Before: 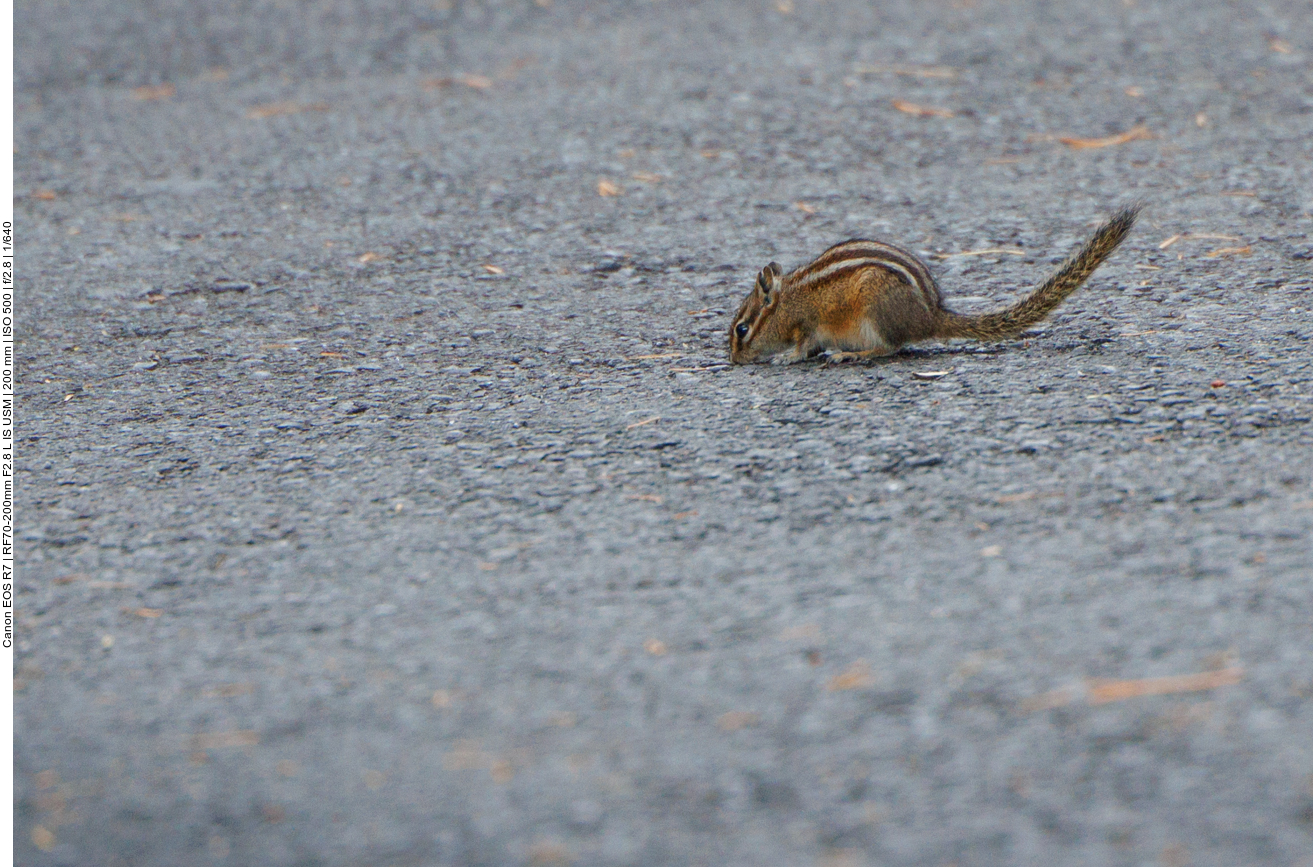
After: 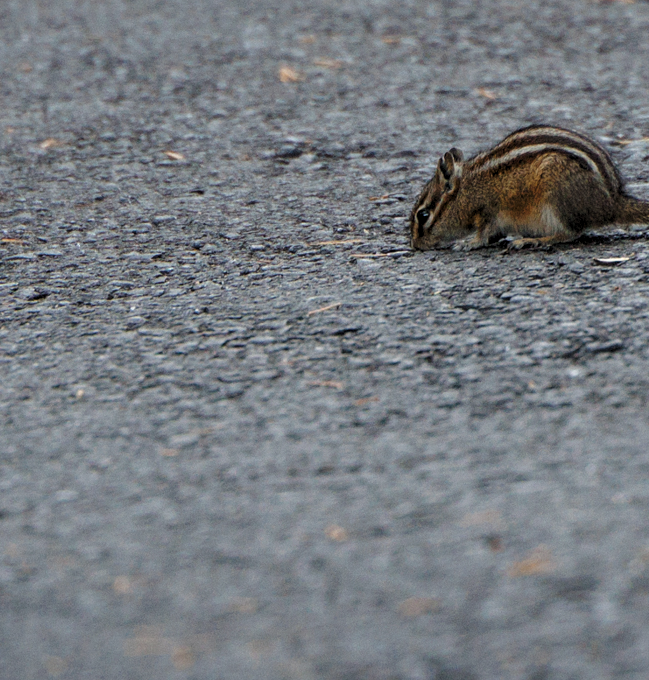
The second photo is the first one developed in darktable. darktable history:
contrast equalizer: octaves 7, y [[0.5, 0.502, 0.506, 0.511, 0.52, 0.537], [0.5 ×6], [0.505, 0.509, 0.518, 0.534, 0.553, 0.561], [0 ×6], [0 ×6]]
crop and rotate: angle 0.02°, left 24.353%, top 13.219%, right 26.156%, bottom 8.224%
levels: levels [0.116, 0.574, 1]
